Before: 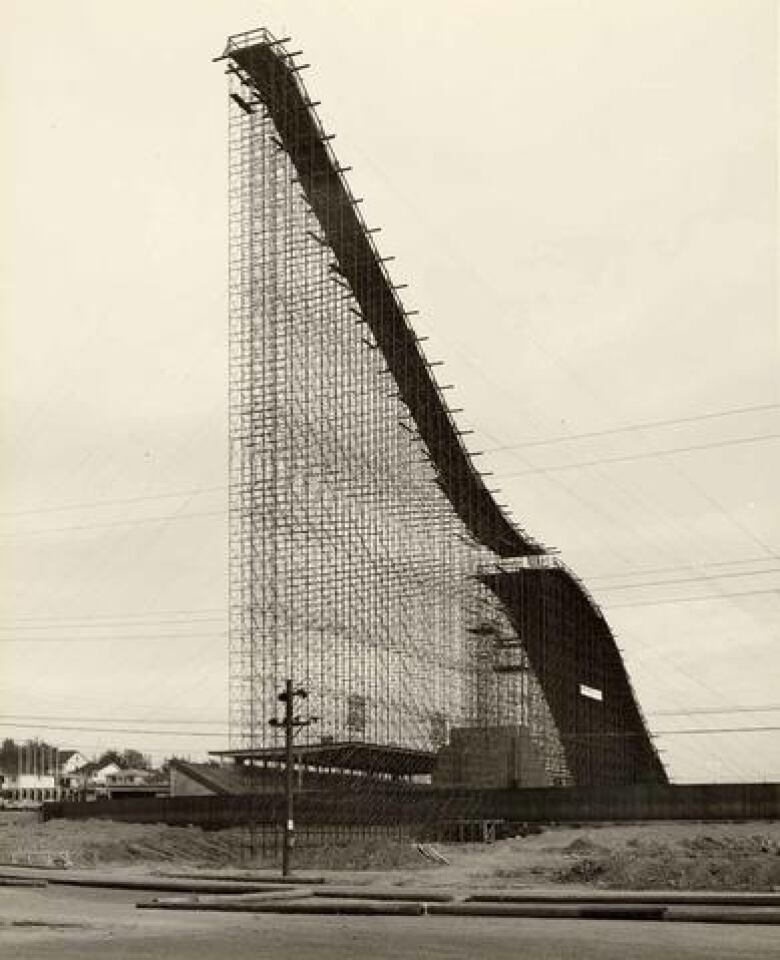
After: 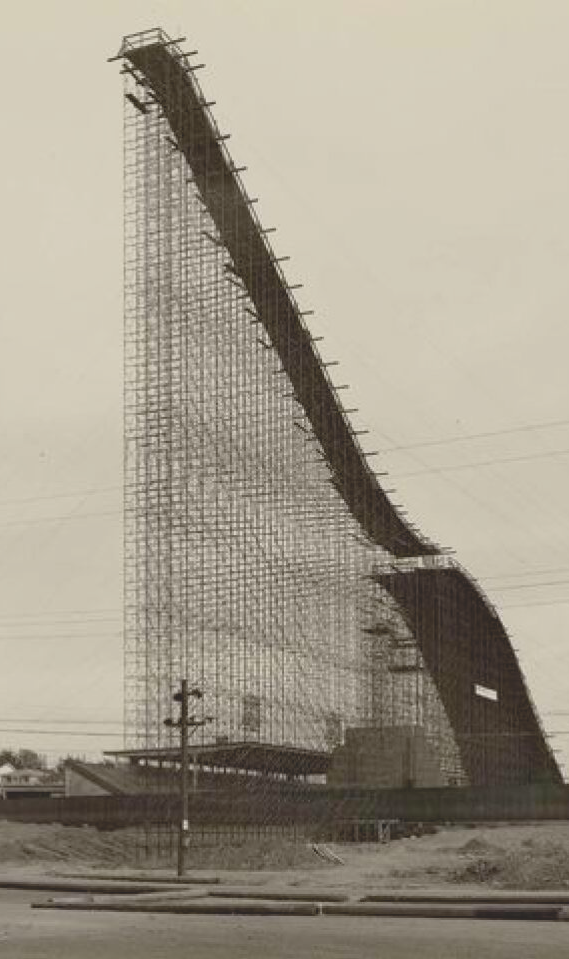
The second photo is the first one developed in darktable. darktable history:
crop: left 13.549%, top 0%, right 13.473%
contrast brightness saturation: contrast -0.272
tone curve: curves: ch0 [(0.013, 0) (0.061, 0.068) (0.239, 0.256) (0.502, 0.505) (0.683, 0.676) (0.761, 0.773) (0.858, 0.858) (0.987, 0.945)]; ch1 [(0, 0) (0.172, 0.123) (0.304, 0.288) (0.414, 0.44) (0.472, 0.473) (0.502, 0.508) (0.521, 0.528) (0.583, 0.595) (0.654, 0.673) (0.728, 0.761) (1, 1)]; ch2 [(0, 0) (0.411, 0.424) (0.485, 0.476) (0.502, 0.502) (0.553, 0.557) (0.57, 0.576) (1, 1)], color space Lab, linked channels
